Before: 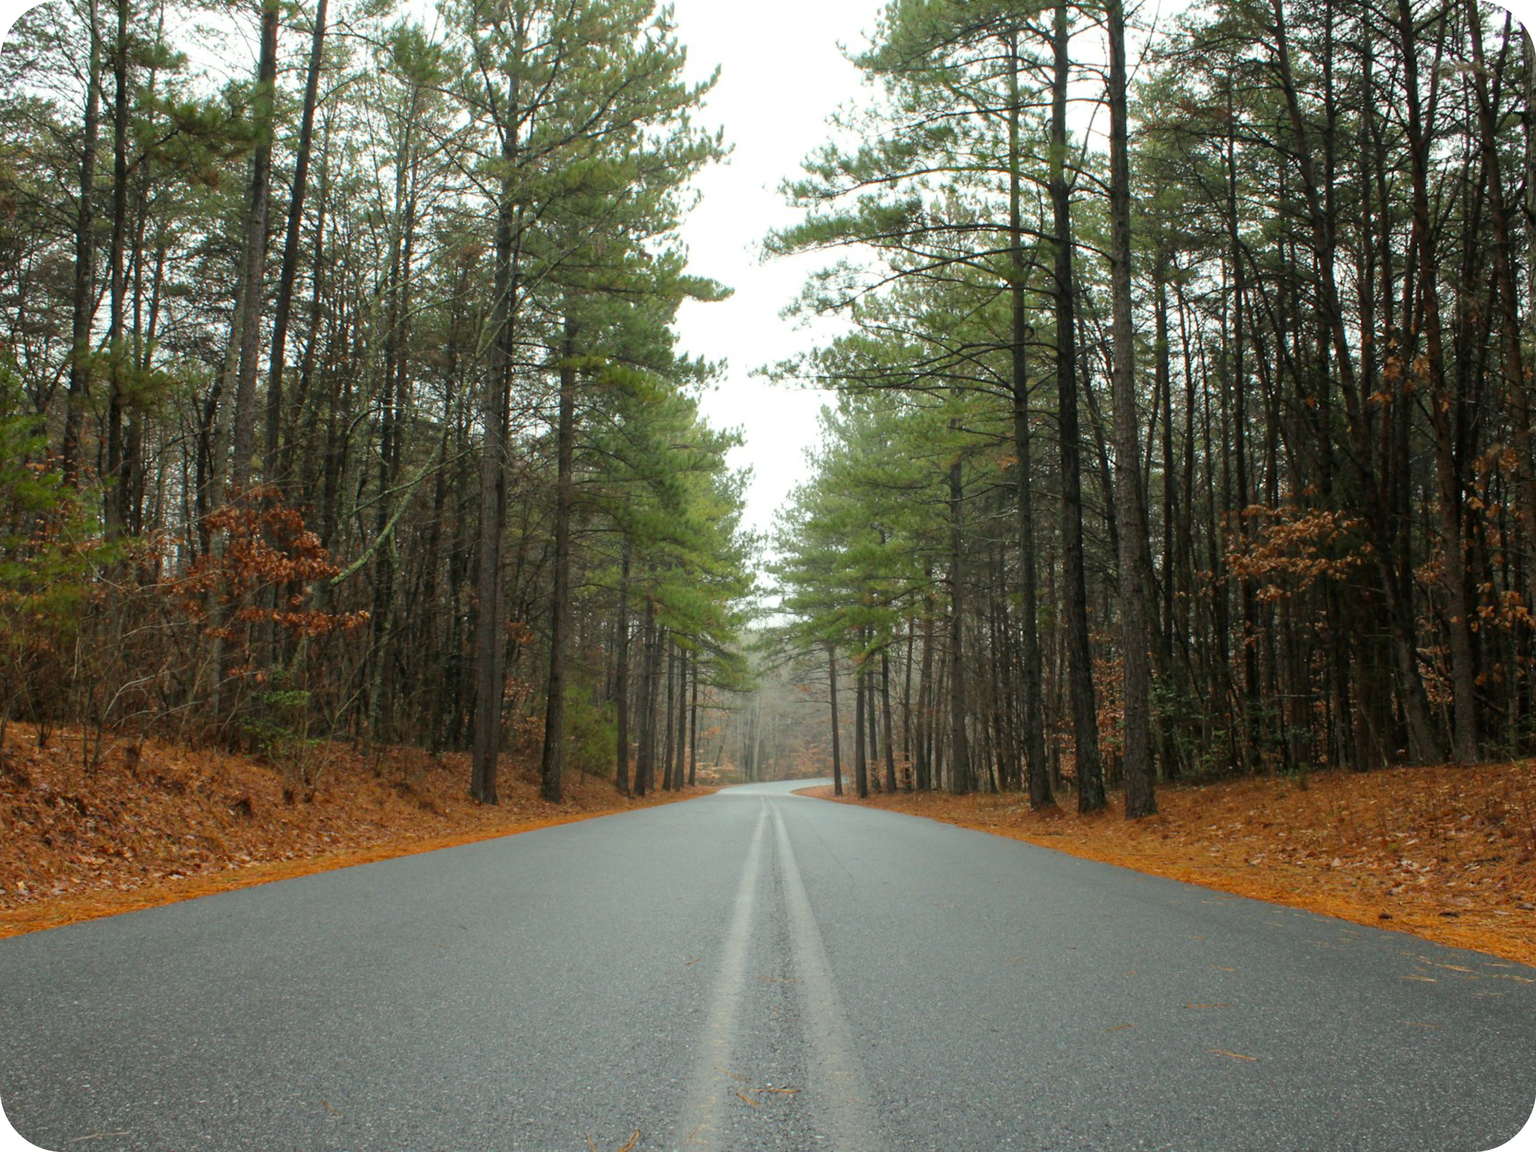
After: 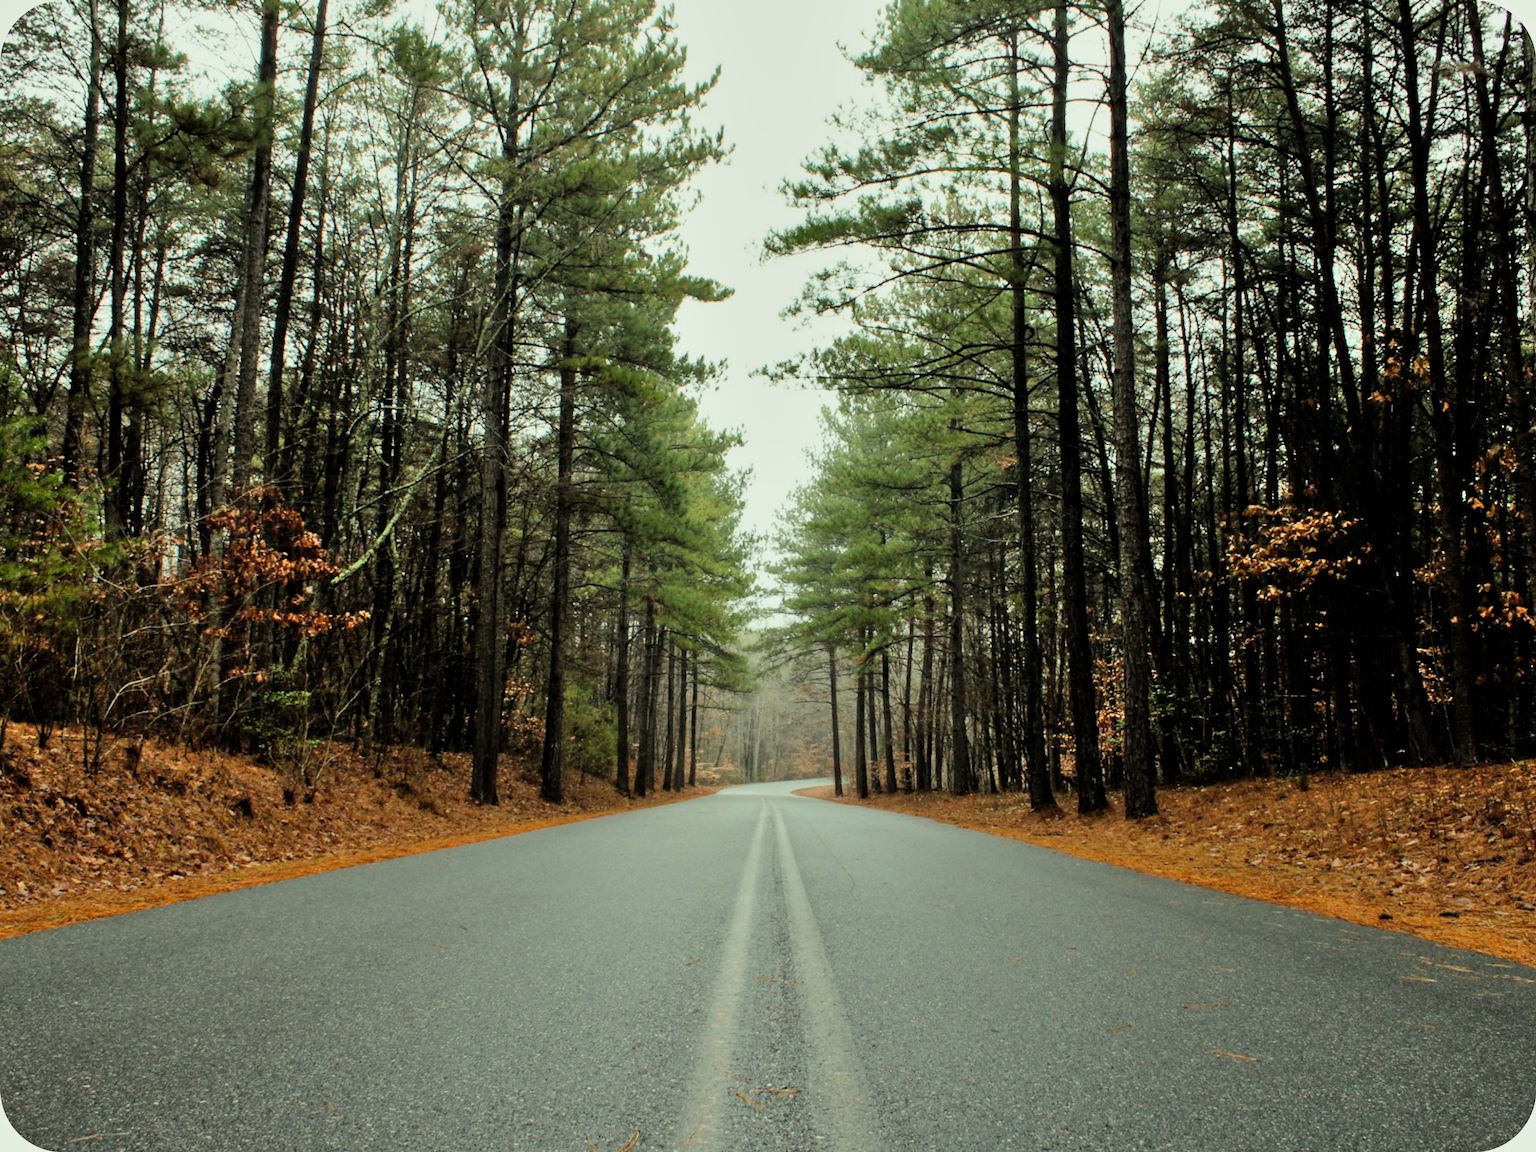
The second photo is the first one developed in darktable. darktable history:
shadows and highlights: soften with gaussian
color correction: highlights a* -6.69, highlights b* 0.49
filmic rgb: black relative exposure -5 EV, white relative exposure 3.5 EV, hardness 3.19, contrast 1.4, highlights saturation mix -50%
white balance: red 1.045, blue 0.932
